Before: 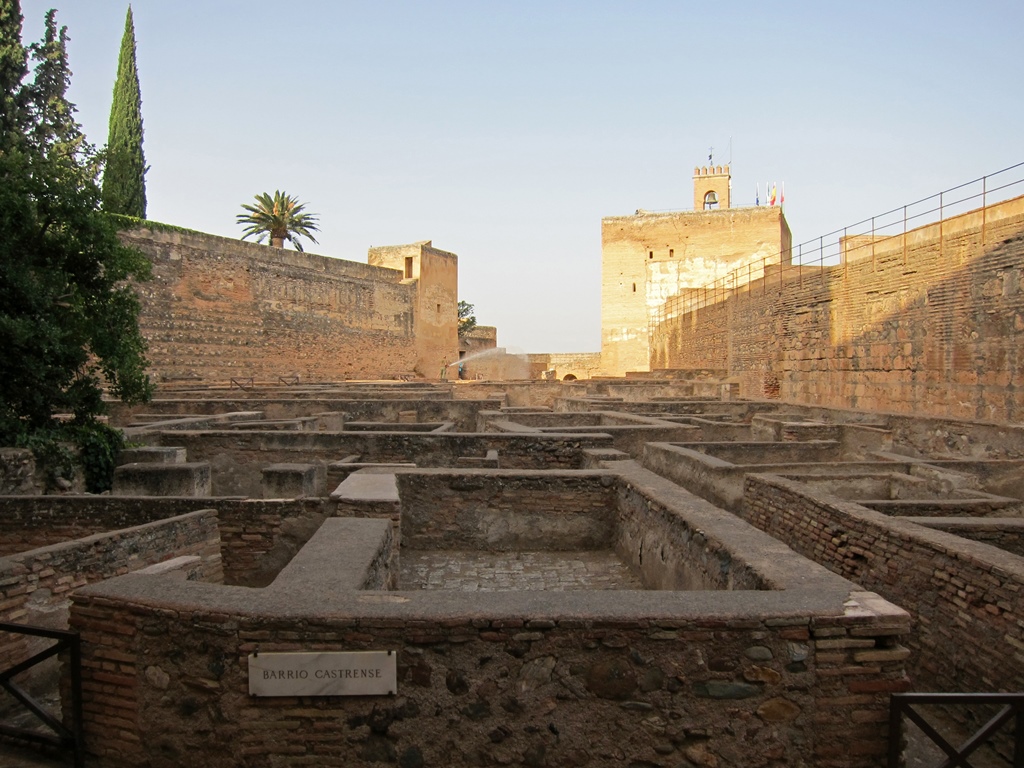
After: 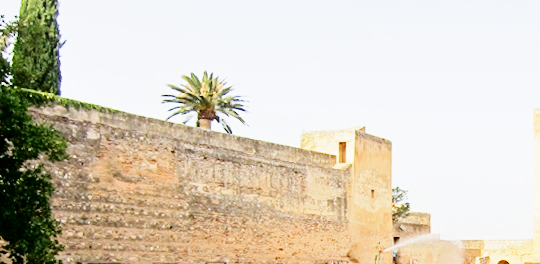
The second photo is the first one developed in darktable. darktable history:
white balance: red 0.983, blue 1.036
rotate and perspective: rotation -0.013°, lens shift (vertical) -0.027, lens shift (horizontal) 0.178, crop left 0.016, crop right 0.989, crop top 0.082, crop bottom 0.918
crop: left 10.121%, top 10.631%, right 36.218%, bottom 51.526%
base curve: curves: ch0 [(0, 0) (0, 0.001) (0.001, 0.001) (0.004, 0.002) (0.007, 0.004) (0.015, 0.013) (0.033, 0.045) (0.052, 0.096) (0.075, 0.17) (0.099, 0.241) (0.163, 0.42) (0.219, 0.55) (0.259, 0.616) (0.327, 0.722) (0.365, 0.765) (0.522, 0.873) (0.547, 0.881) (0.689, 0.919) (0.826, 0.952) (1, 1)], preserve colors none
fill light: exposure -2 EV, width 8.6
